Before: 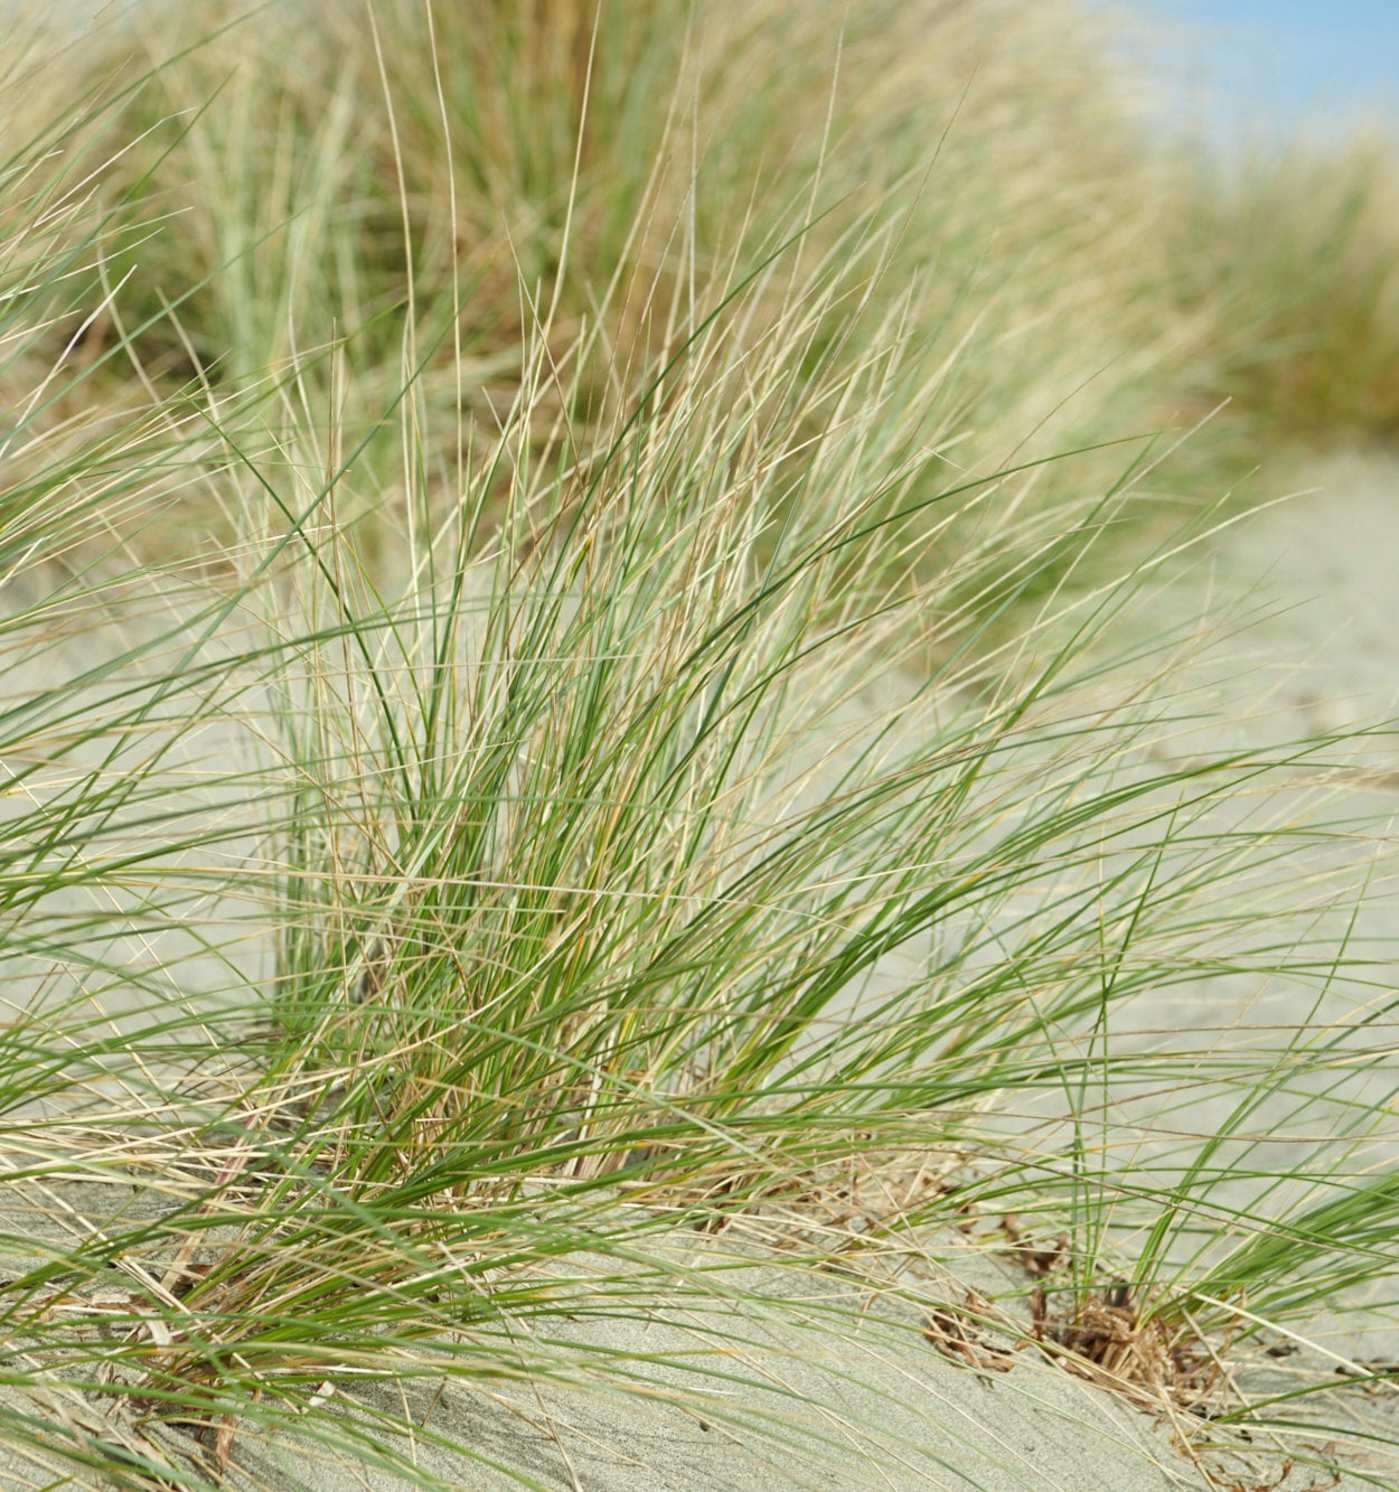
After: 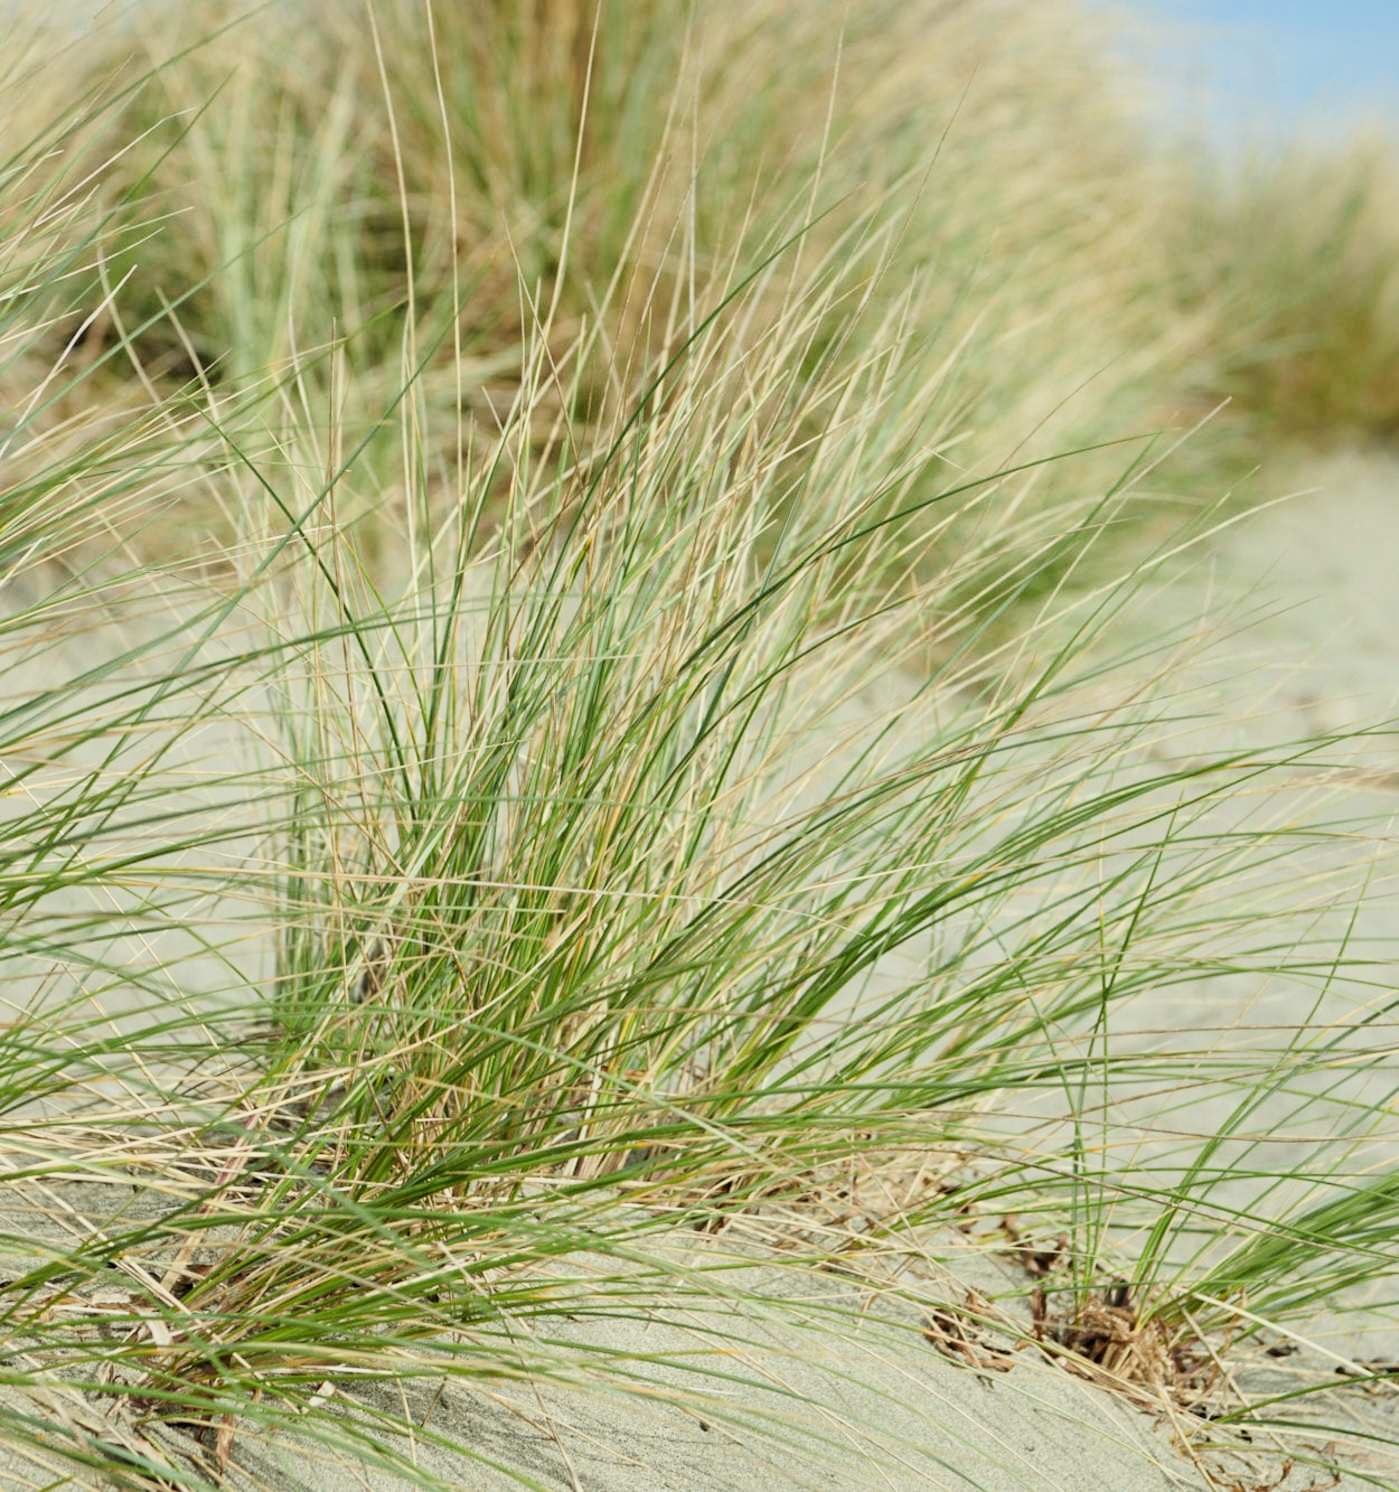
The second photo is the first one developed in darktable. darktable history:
filmic rgb: middle gray luminance 12.71%, black relative exposure -10.09 EV, white relative exposure 3.46 EV, target black luminance 0%, hardness 5.75, latitude 45%, contrast 1.229, highlights saturation mix 4.24%, shadows ↔ highlights balance 27.59%, color science v6 (2022)
